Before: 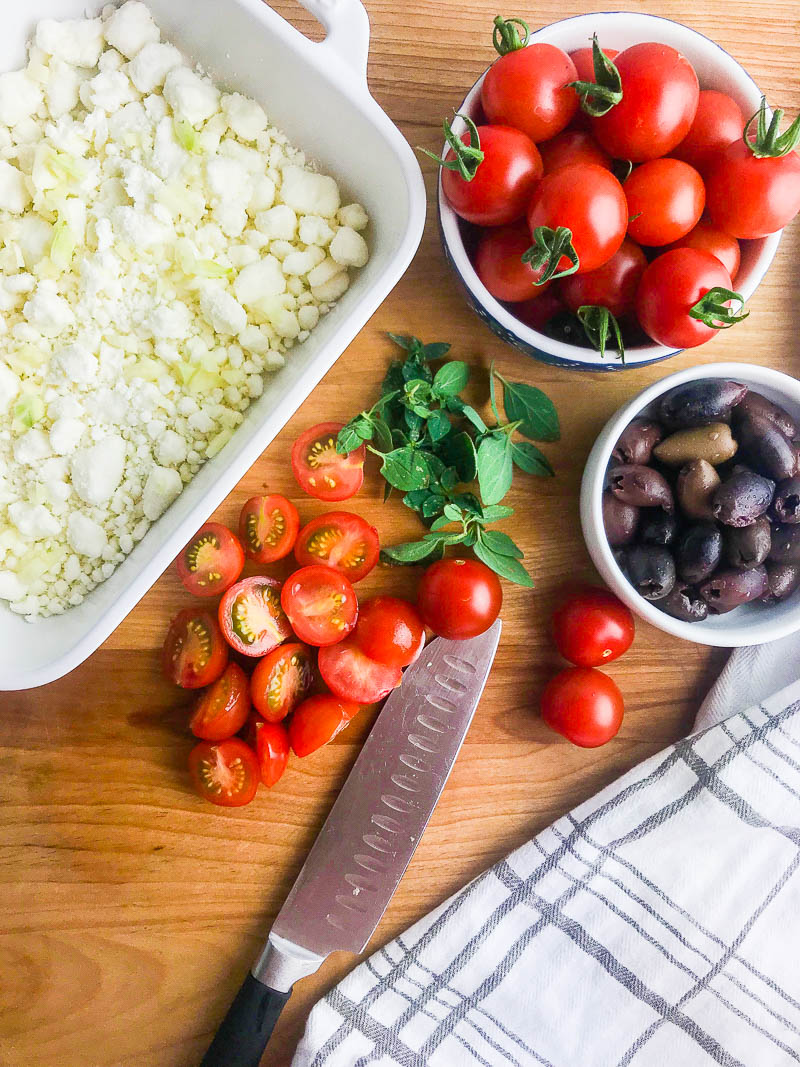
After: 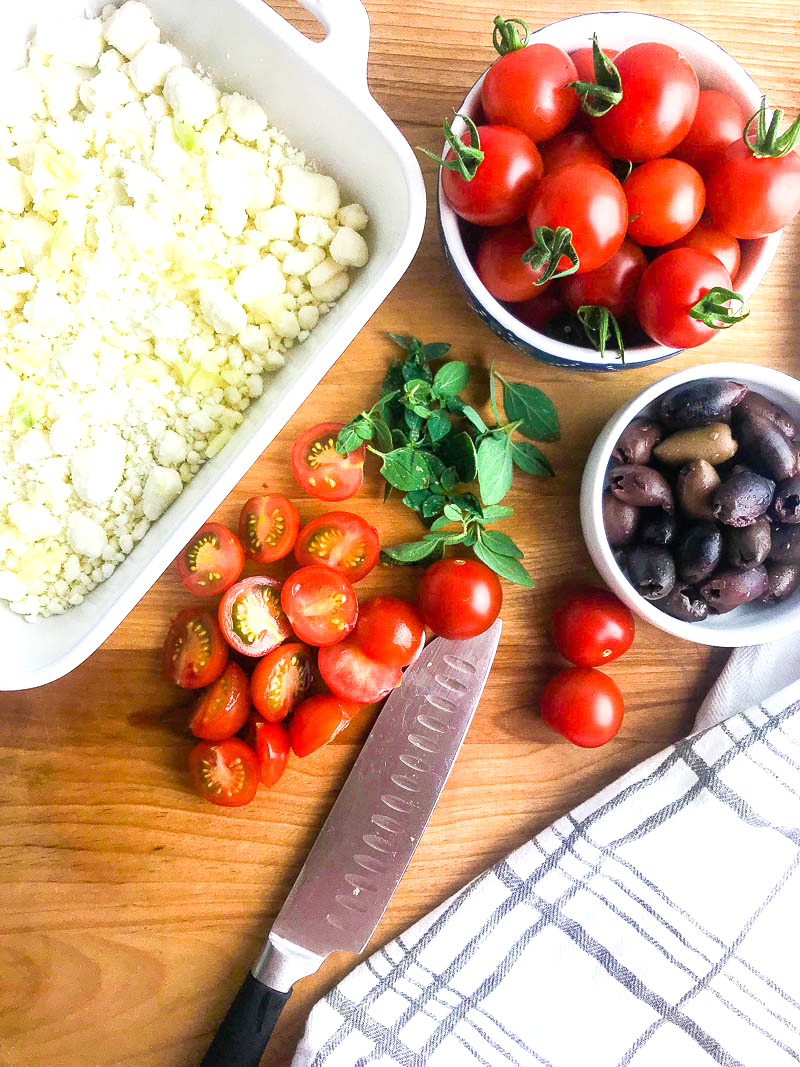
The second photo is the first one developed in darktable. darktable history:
tone equalizer: -8 EV -0.38 EV, -7 EV -0.429 EV, -6 EV -0.343 EV, -5 EV -0.229 EV, -3 EV 0.211 EV, -2 EV 0.308 EV, -1 EV 0.363 EV, +0 EV 0.447 EV
